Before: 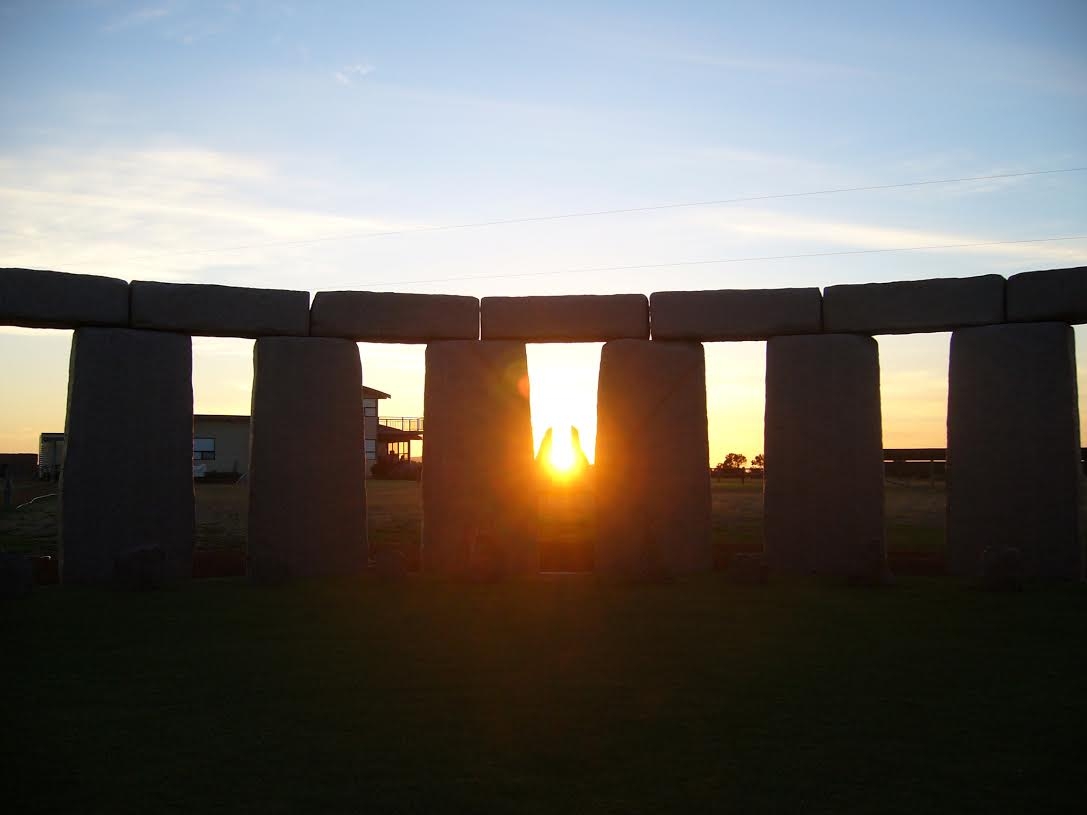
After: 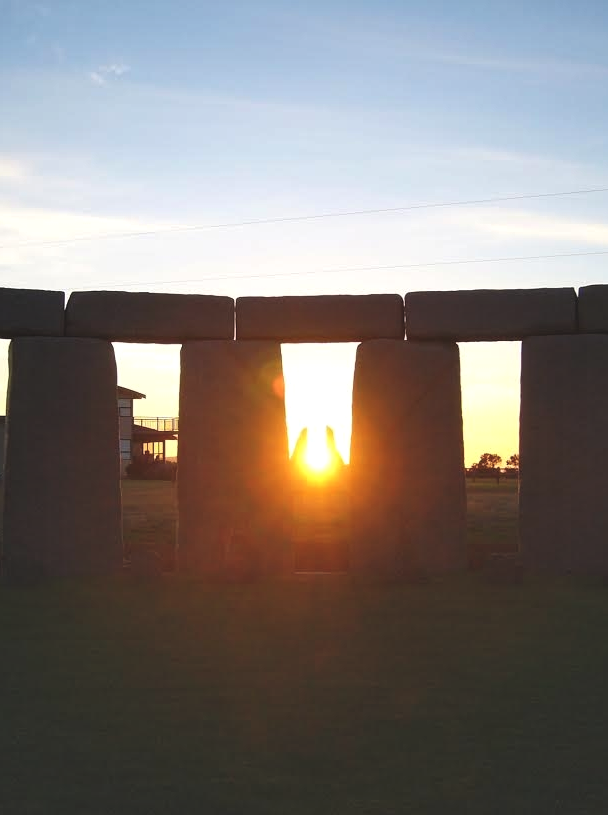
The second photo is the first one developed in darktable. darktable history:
crop and rotate: left 22.707%, right 21.325%
exposure: black level correction -0.009, exposure 0.07 EV, compensate highlight preservation false
shadows and highlights: soften with gaussian
